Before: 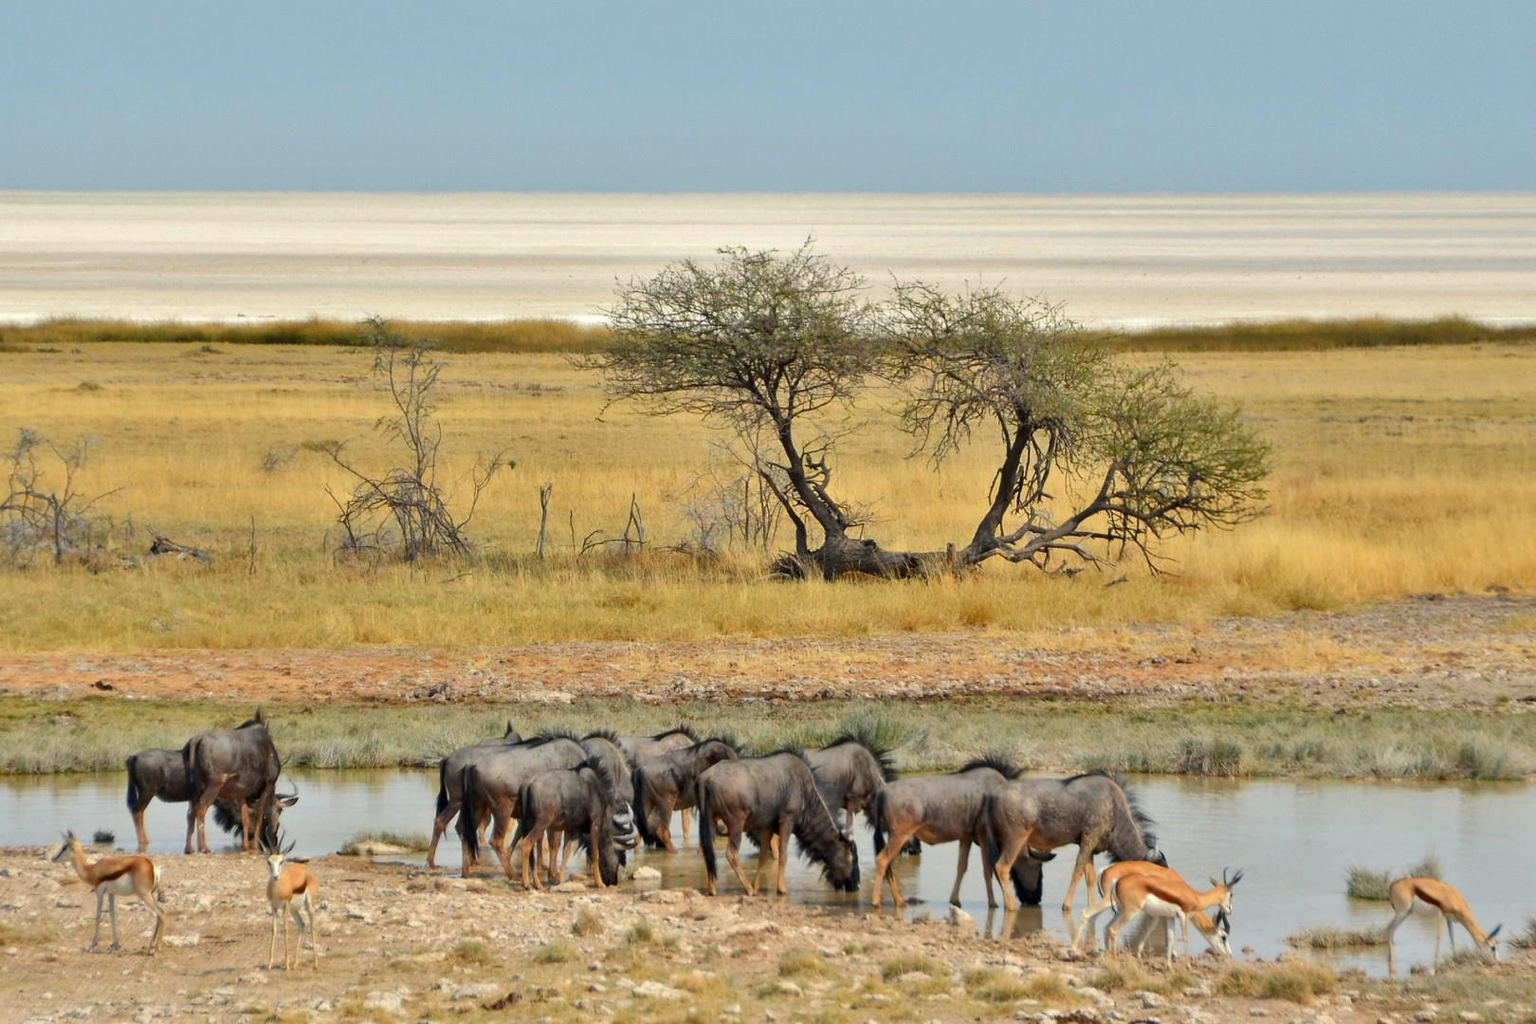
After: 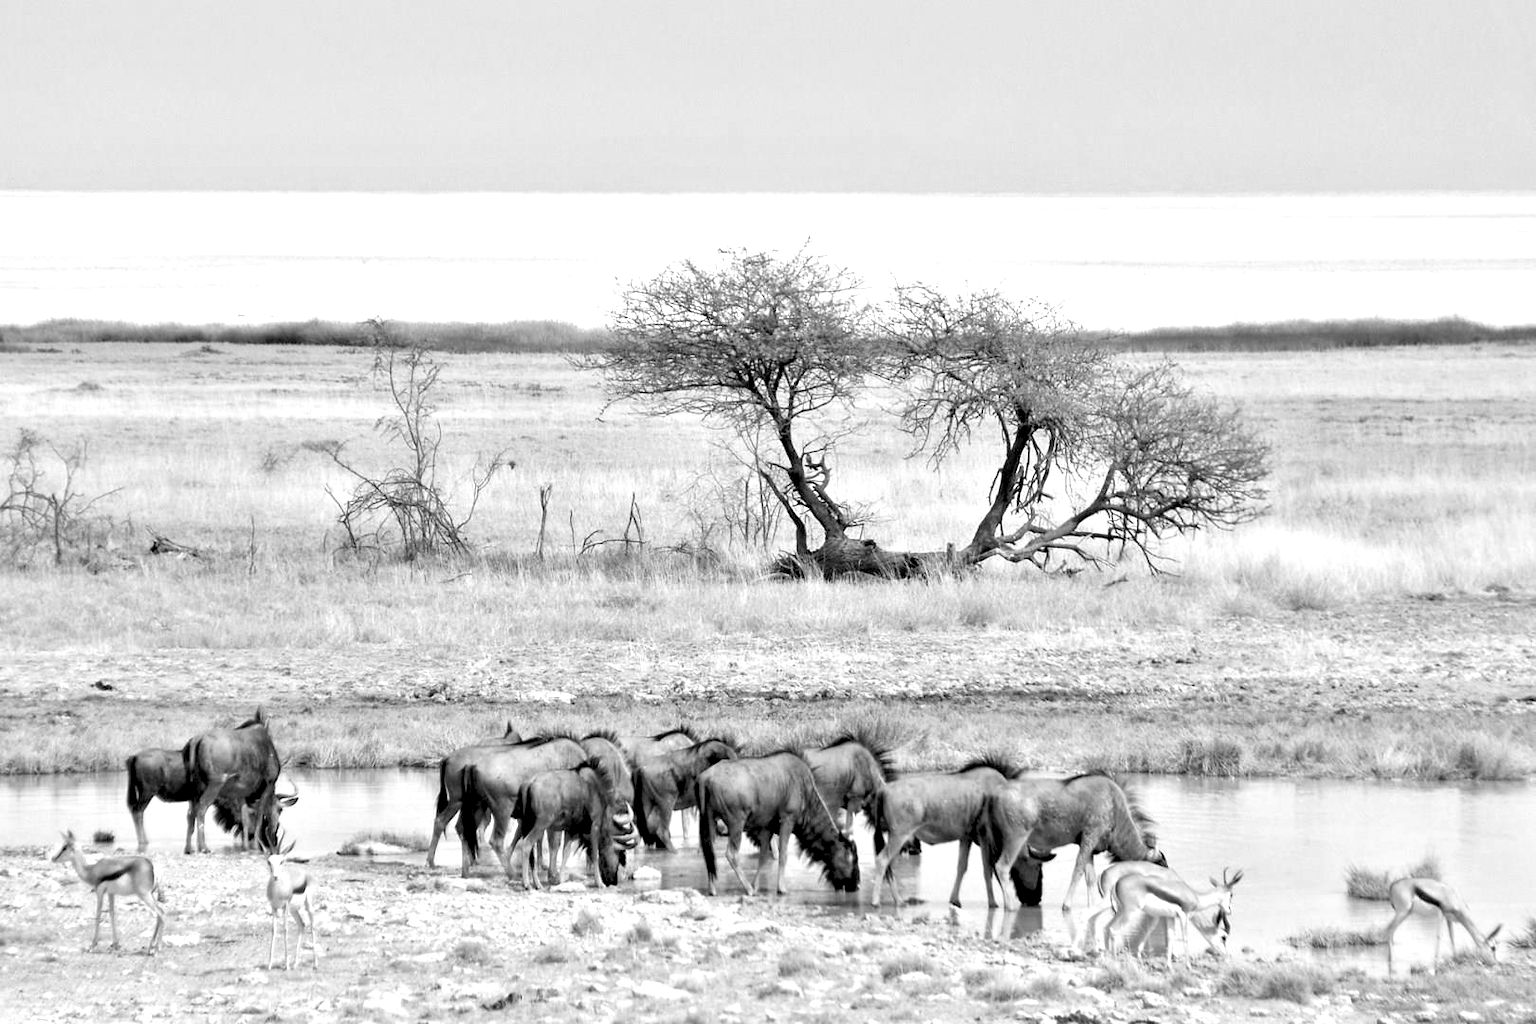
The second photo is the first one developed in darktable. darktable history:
exposure: black level correction 0.011, exposure 1.088 EV, compensate exposure bias true, compensate highlight preservation false
monochrome: a 73.58, b 64.21
